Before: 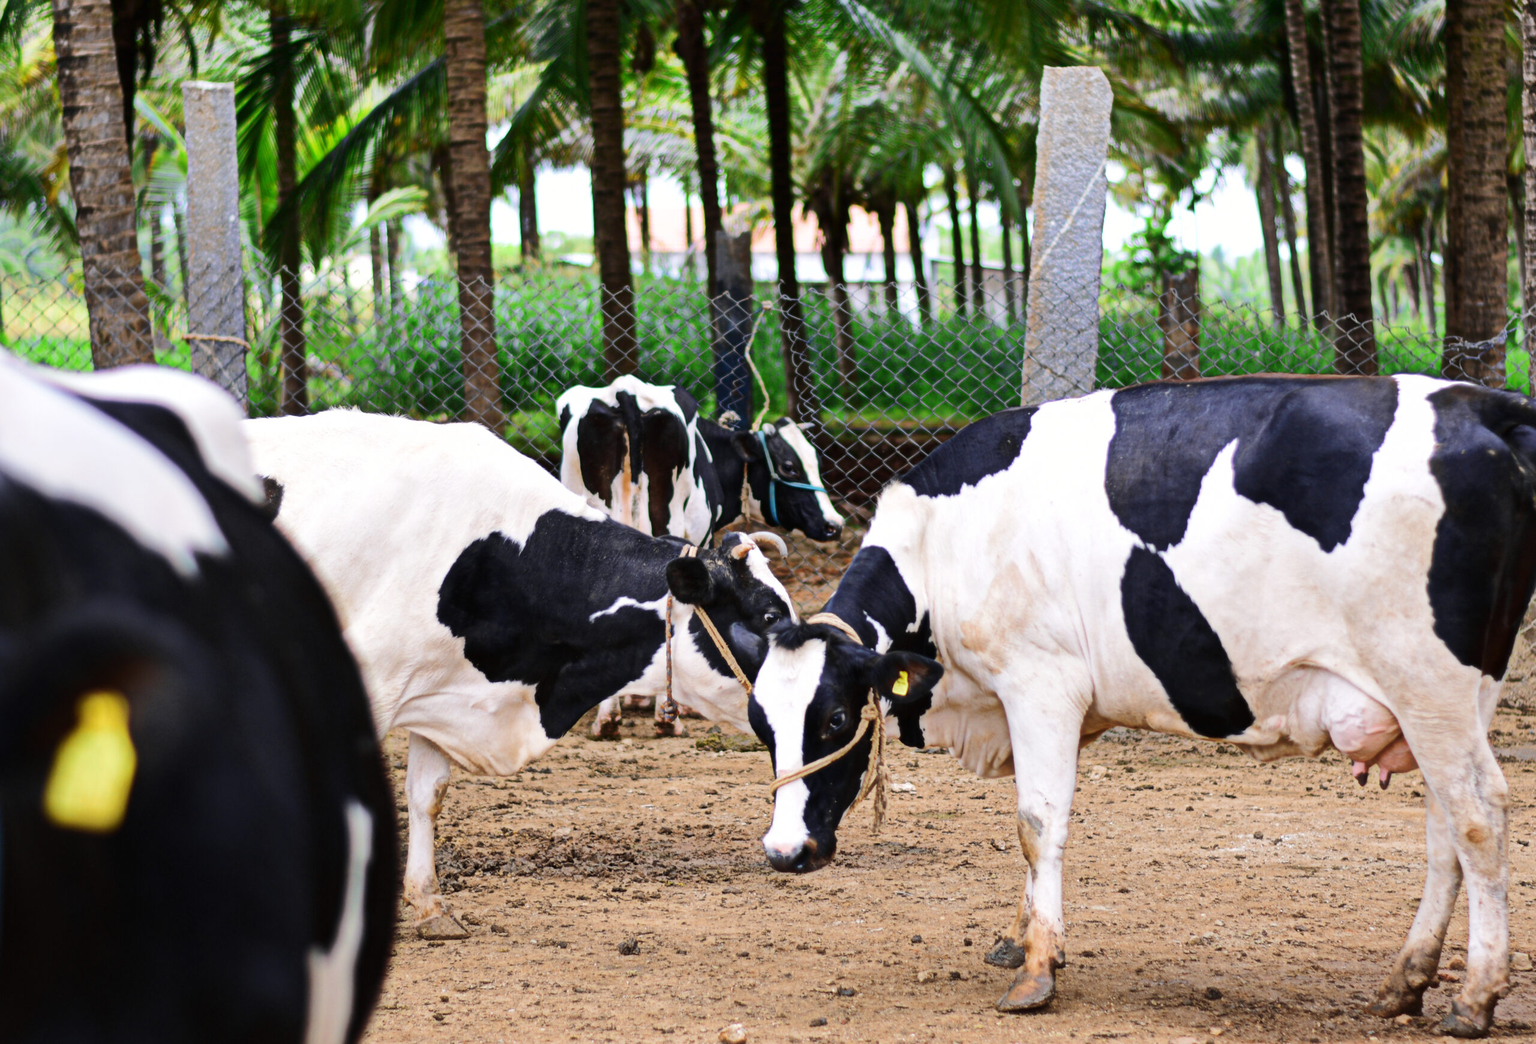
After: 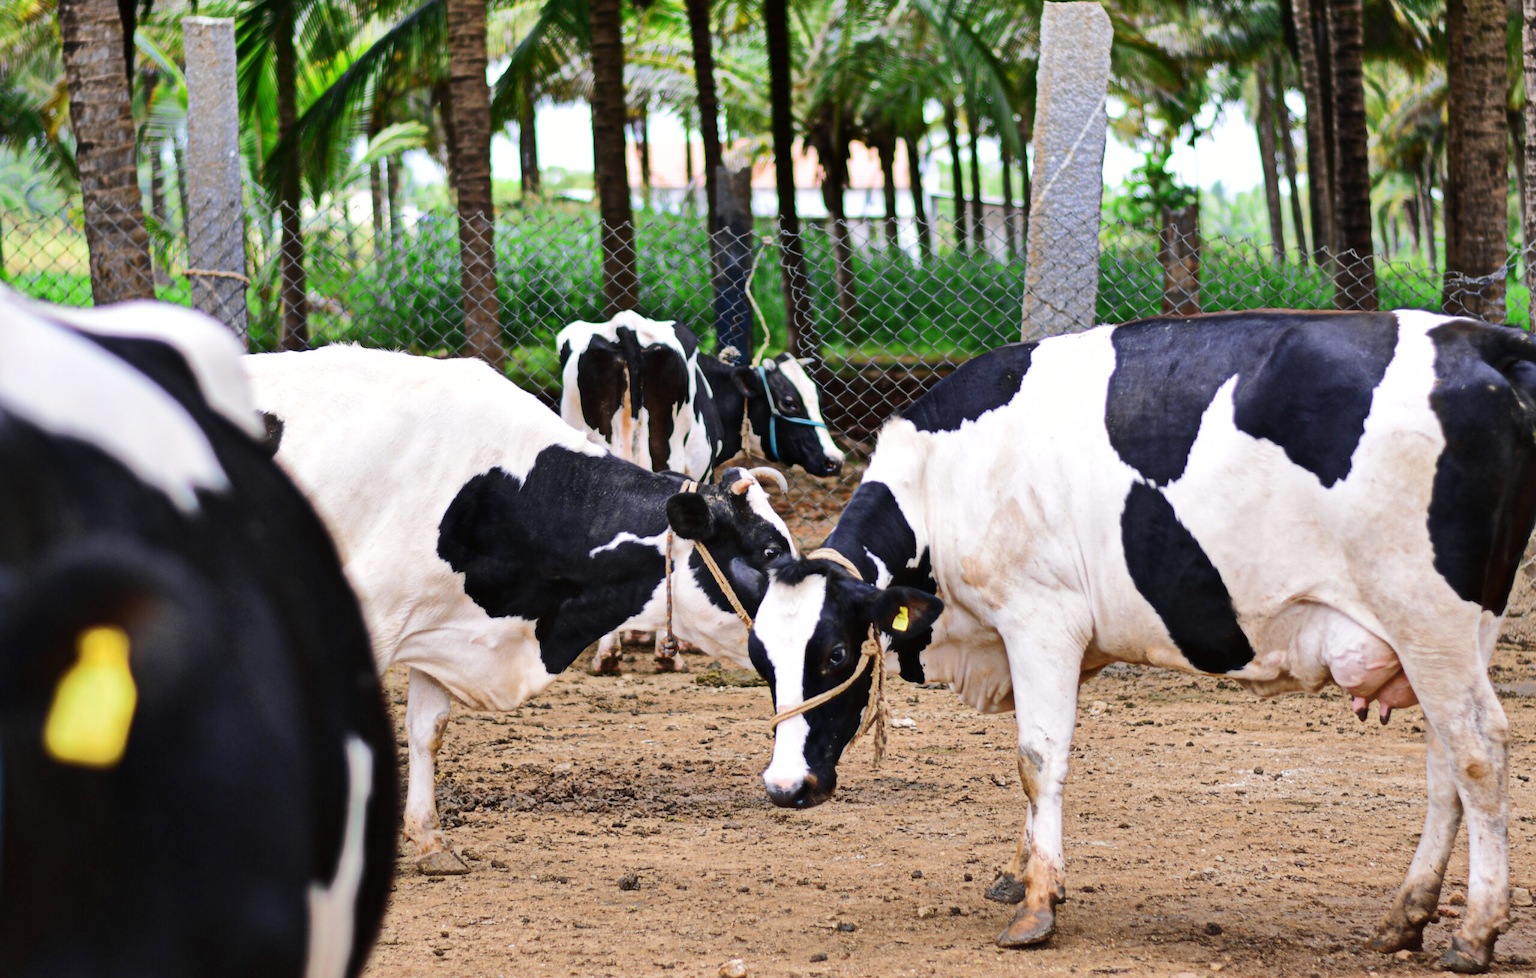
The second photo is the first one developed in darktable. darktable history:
crop and rotate: top 6.227%
shadows and highlights: shadows 47.41, highlights -40.57, soften with gaussian
